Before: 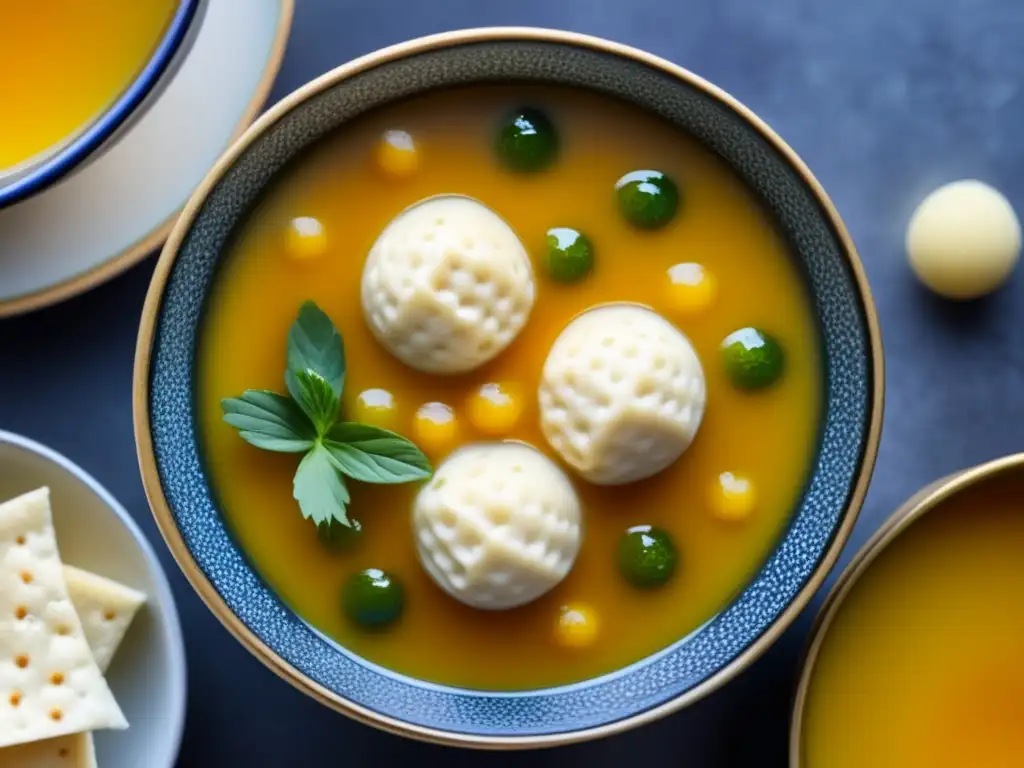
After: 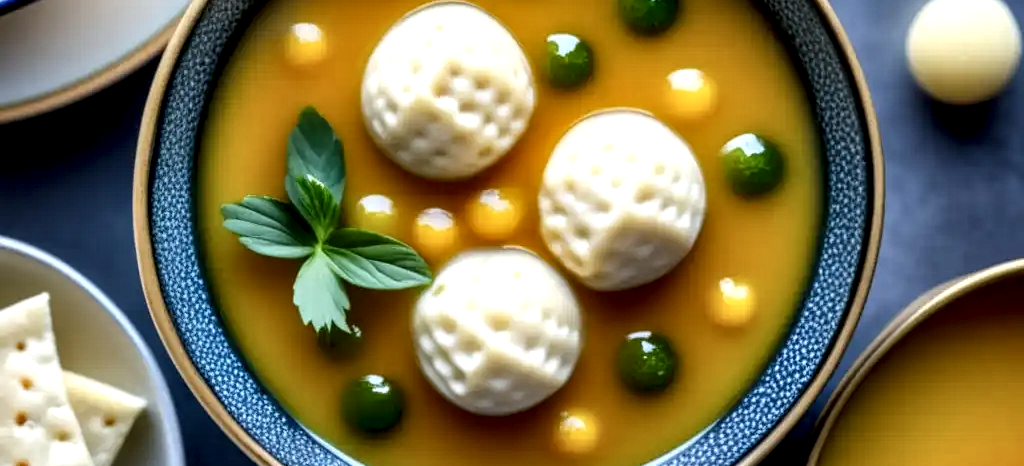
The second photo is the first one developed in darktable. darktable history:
crop and rotate: top 25.357%, bottom 13.942%
local contrast: highlights 65%, shadows 54%, detail 169%, midtone range 0.514
